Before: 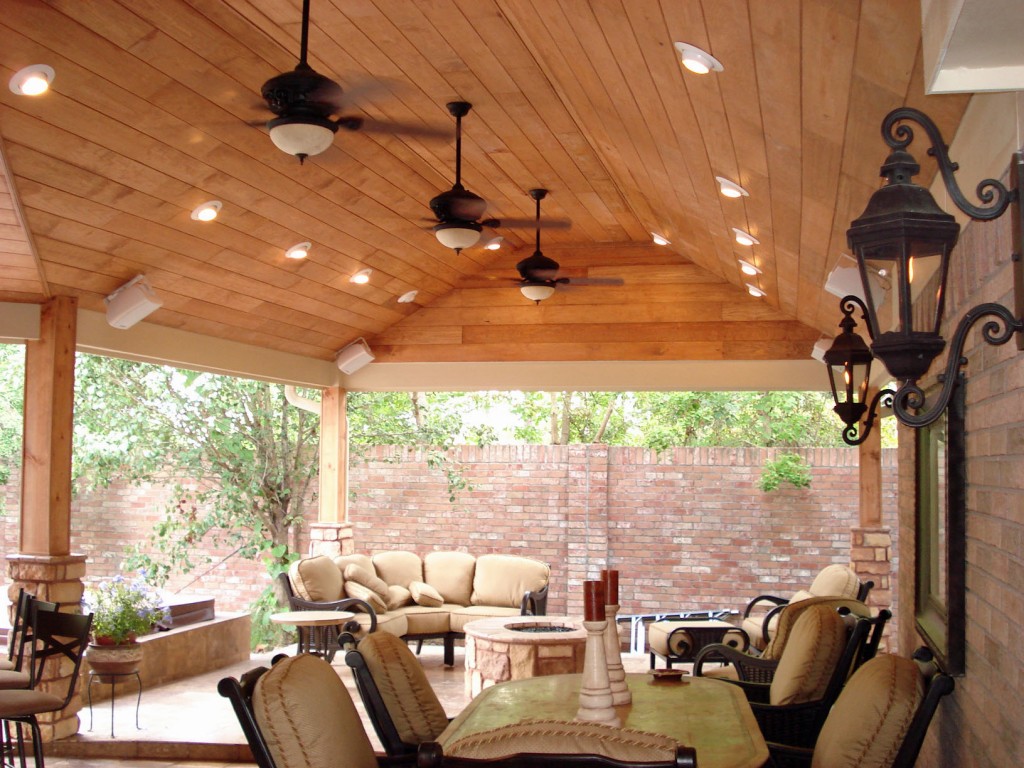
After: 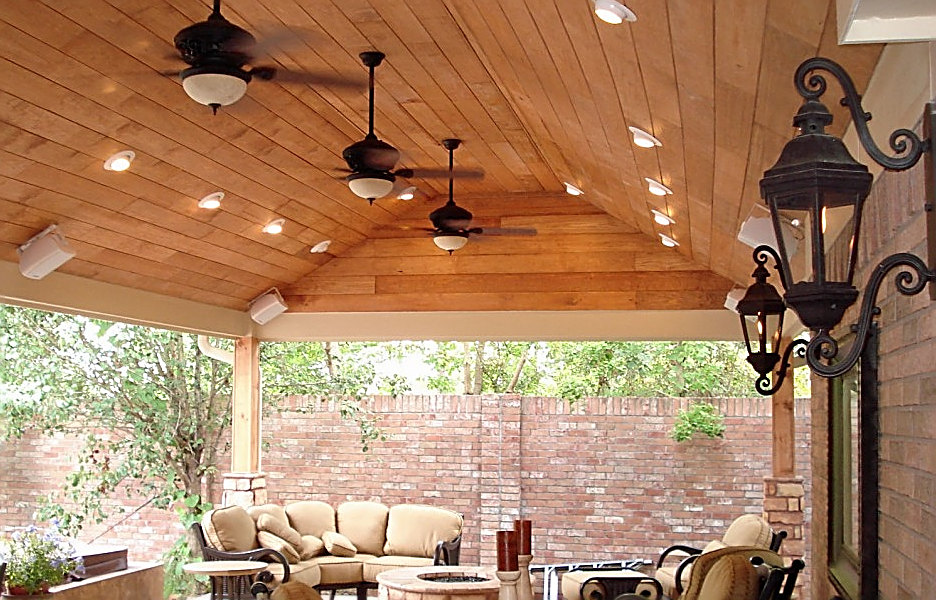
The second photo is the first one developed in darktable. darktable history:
crop: left 8.504%, top 6.545%, bottom 15.251%
sharpen: radius 1.642, amount 1.29
